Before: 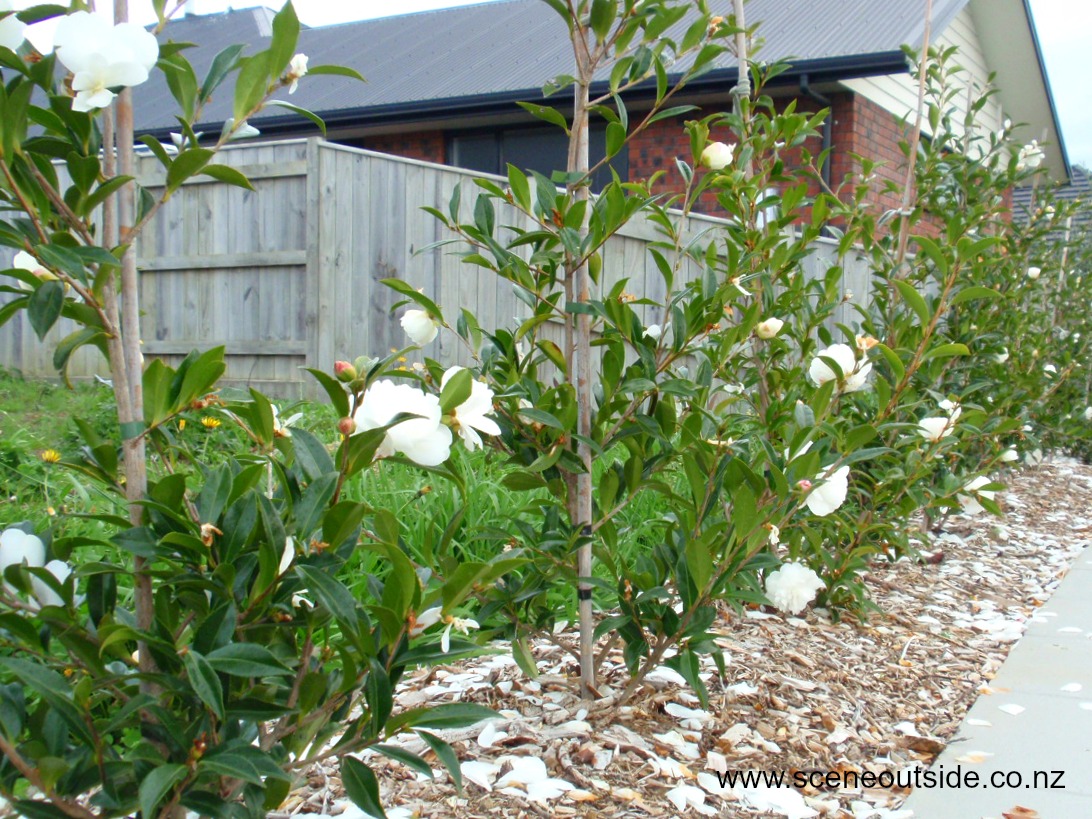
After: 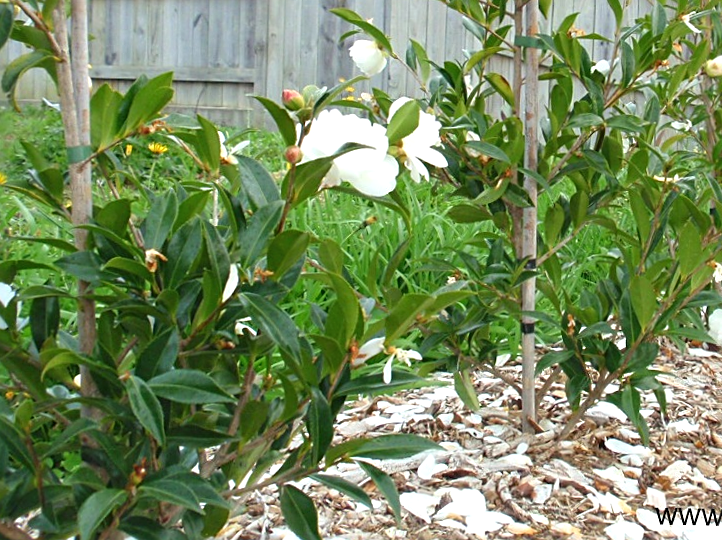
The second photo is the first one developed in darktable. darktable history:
sharpen: on, module defaults
exposure: black level correction -0.002, exposure 0.53 EV, compensate exposure bias true, compensate highlight preservation false
crop and rotate: angle -1.22°, left 3.606%, top 32.159%, right 28.367%
